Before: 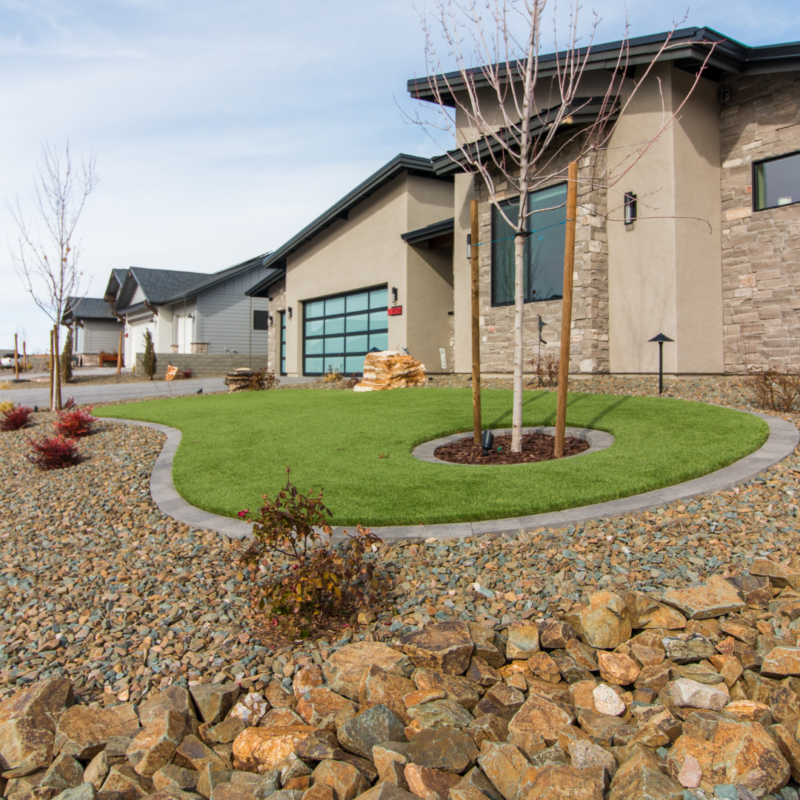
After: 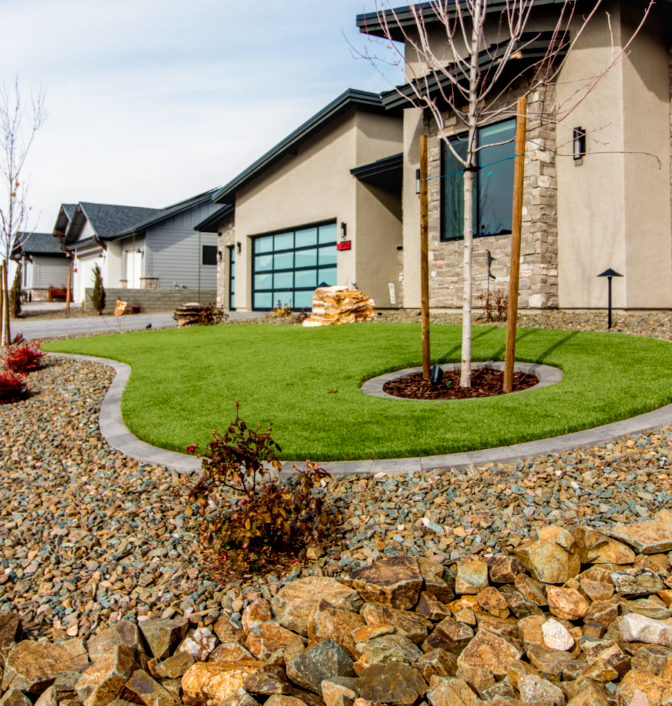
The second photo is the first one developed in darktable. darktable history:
filmic rgb: black relative exposure -6.3 EV, white relative exposure 2.8 EV, threshold 3 EV, target black luminance 0%, hardness 4.6, latitude 67.35%, contrast 1.292, shadows ↔ highlights balance -3.5%, preserve chrominance no, color science v4 (2020), contrast in shadows soft, enable highlight reconstruction true
crop: left 6.446%, top 8.188%, right 9.538%, bottom 3.548%
local contrast: on, module defaults
